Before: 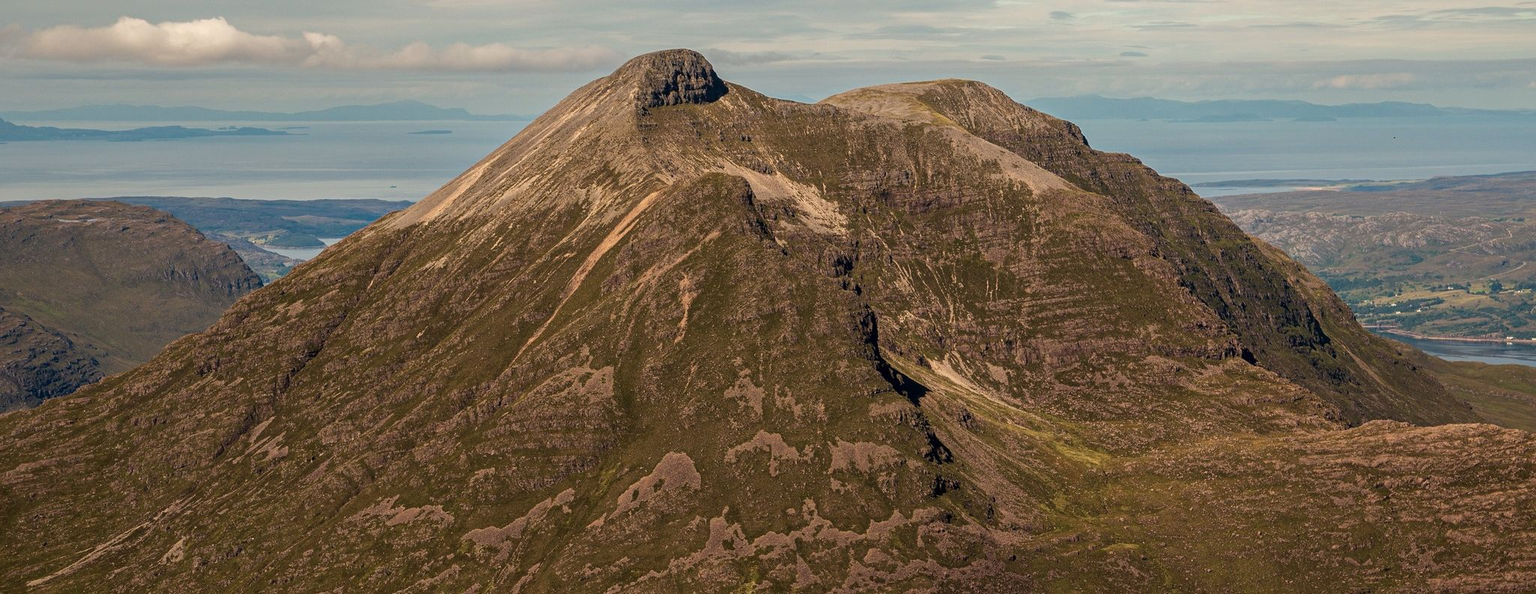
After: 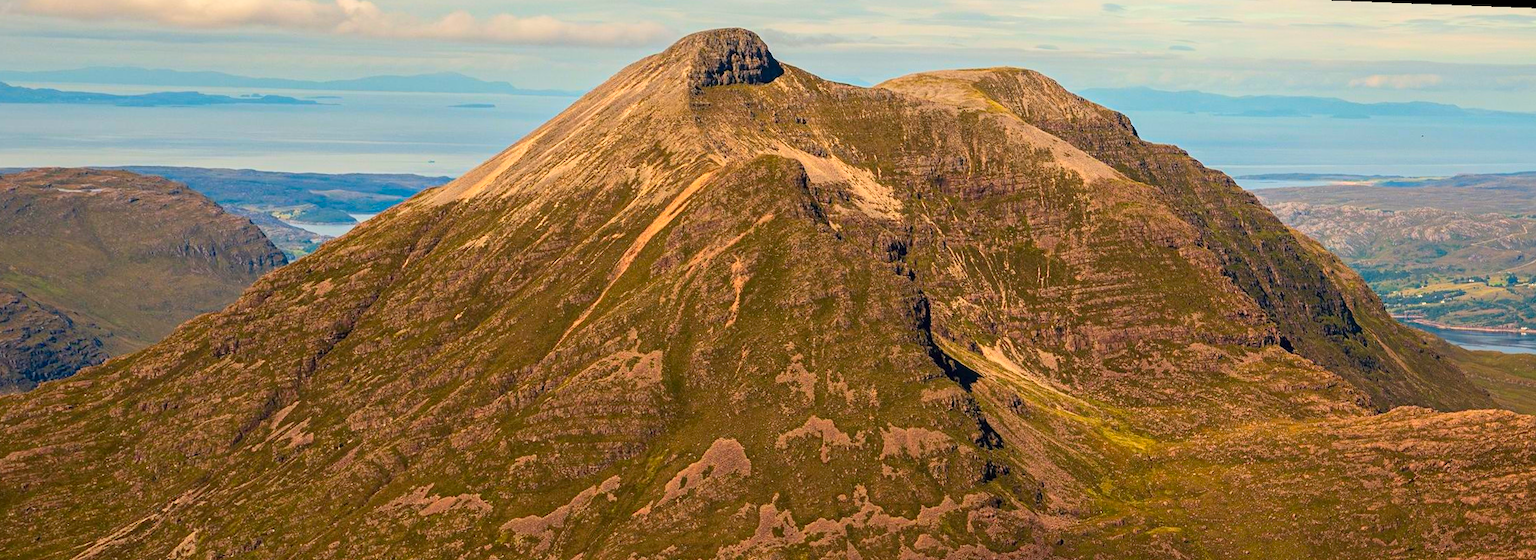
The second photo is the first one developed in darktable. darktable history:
contrast brightness saturation: contrast 0.2, brightness 0.2, saturation 0.8
rotate and perspective: rotation 0.679°, lens shift (horizontal) 0.136, crop left 0.009, crop right 0.991, crop top 0.078, crop bottom 0.95
